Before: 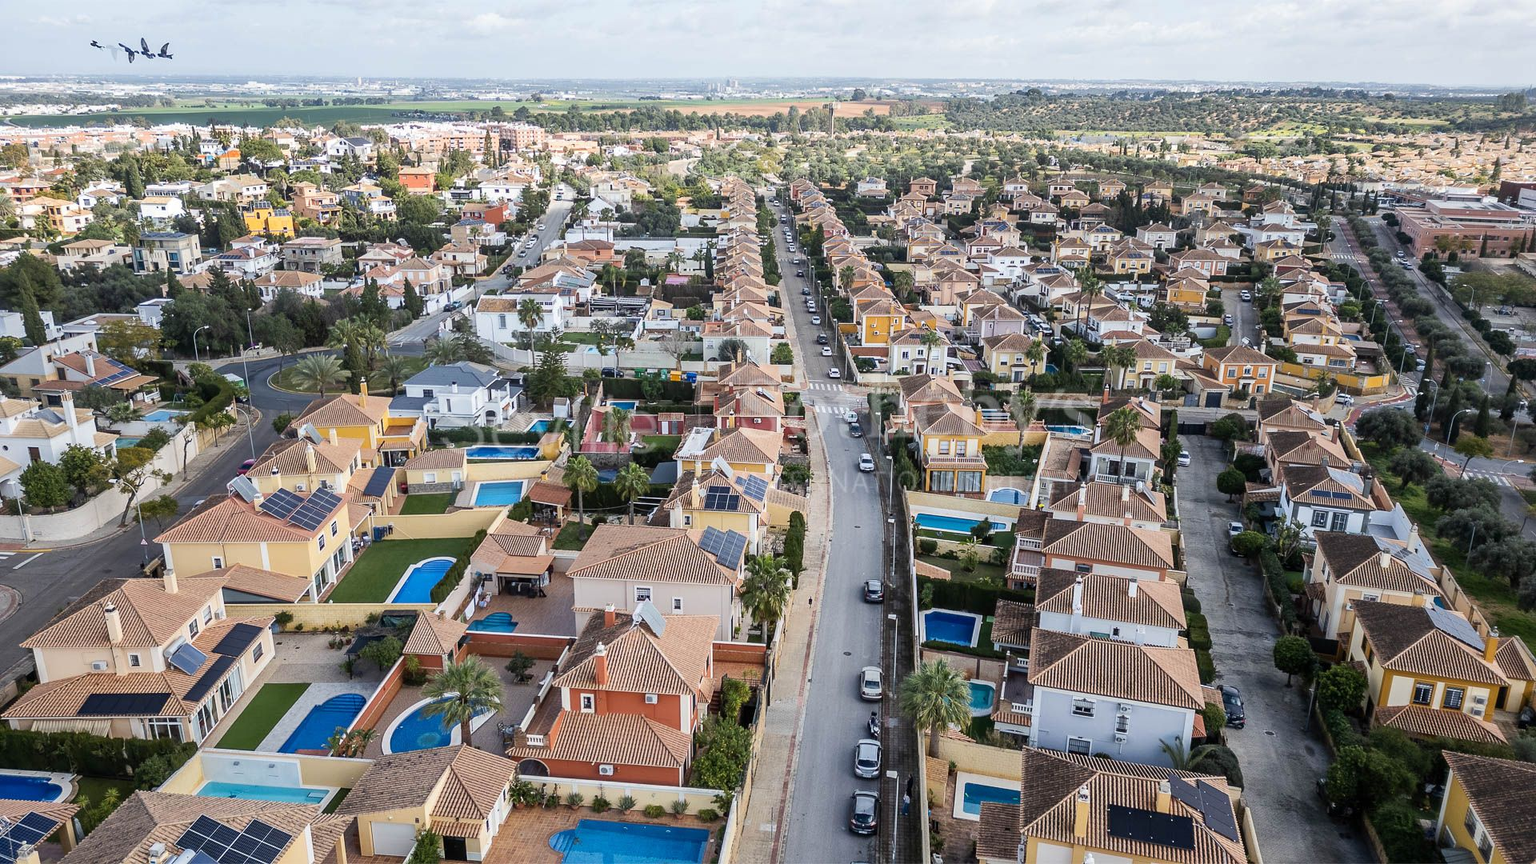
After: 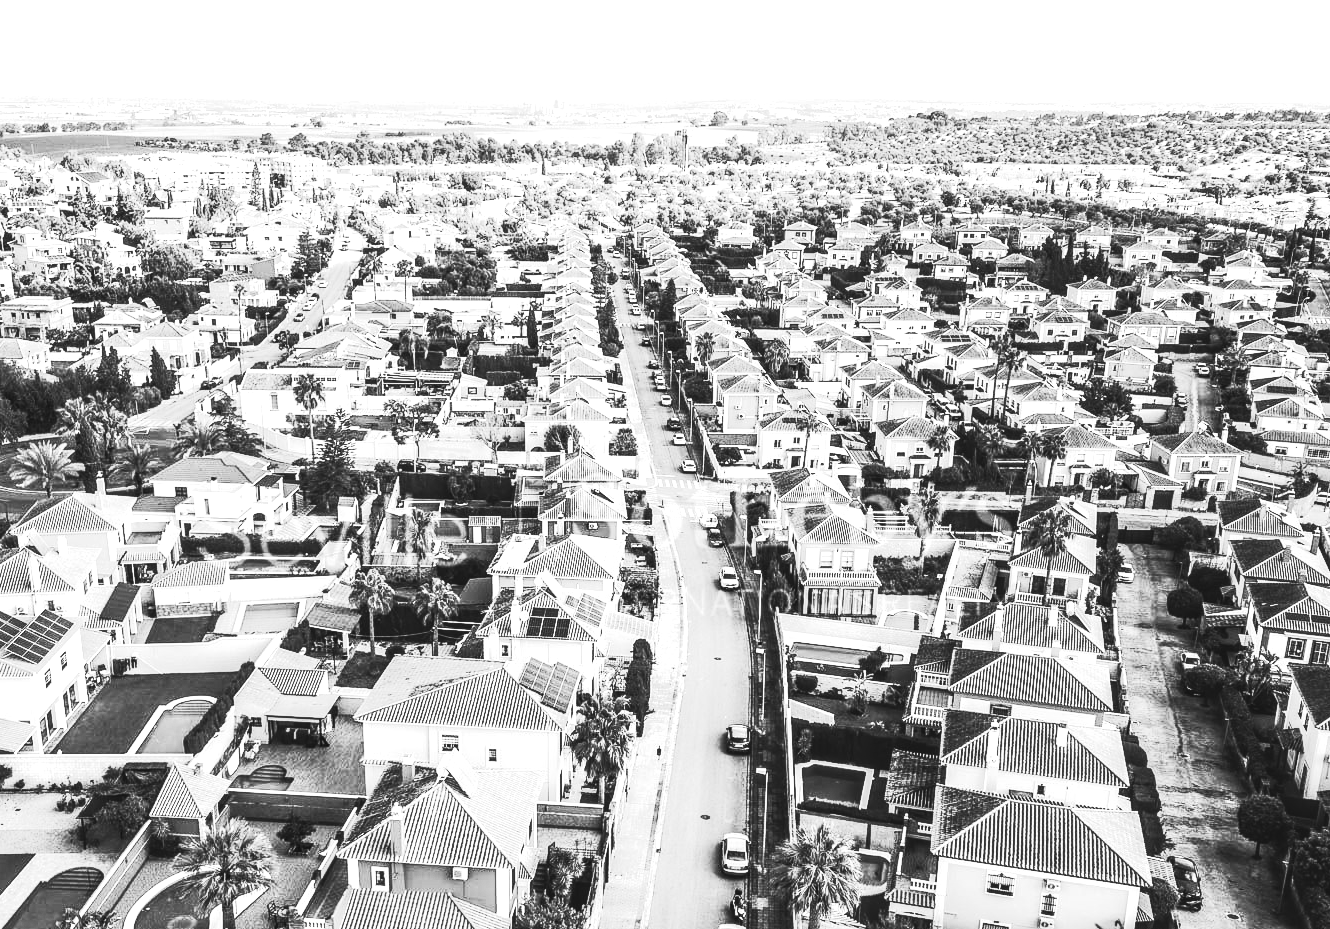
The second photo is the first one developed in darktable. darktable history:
crop: left 18.479%, right 12.2%, bottom 13.971%
exposure: black level correction 0, exposure 0.7 EV, compensate exposure bias true, compensate highlight preservation false
color balance: lift [1.016, 0.983, 1, 1.017], gamma [0.958, 1, 1, 1], gain [0.981, 1.007, 0.993, 1.002], input saturation 118.26%, contrast 13.43%, contrast fulcrum 21.62%, output saturation 82.76%
monochrome: on, module defaults
tone curve: curves: ch0 [(0, 0) (0.427, 0.375) (0.616, 0.801) (1, 1)], color space Lab, linked channels, preserve colors none
color zones: curves: ch1 [(0, 0.469) (0.072, 0.457) (0.243, 0.494) (0.429, 0.5) (0.571, 0.5) (0.714, 0.5) (0.857, 0.5) (1, 0.469)]; ch2 [(0, 0.499) (0.143, 0.467) (0.242, 0.436) (0.429, 0.493) (0.571, 0.5) (0.714, 0.5) (0.857, 0.5) (1, 0.499)]
local contrast: detail 130%
